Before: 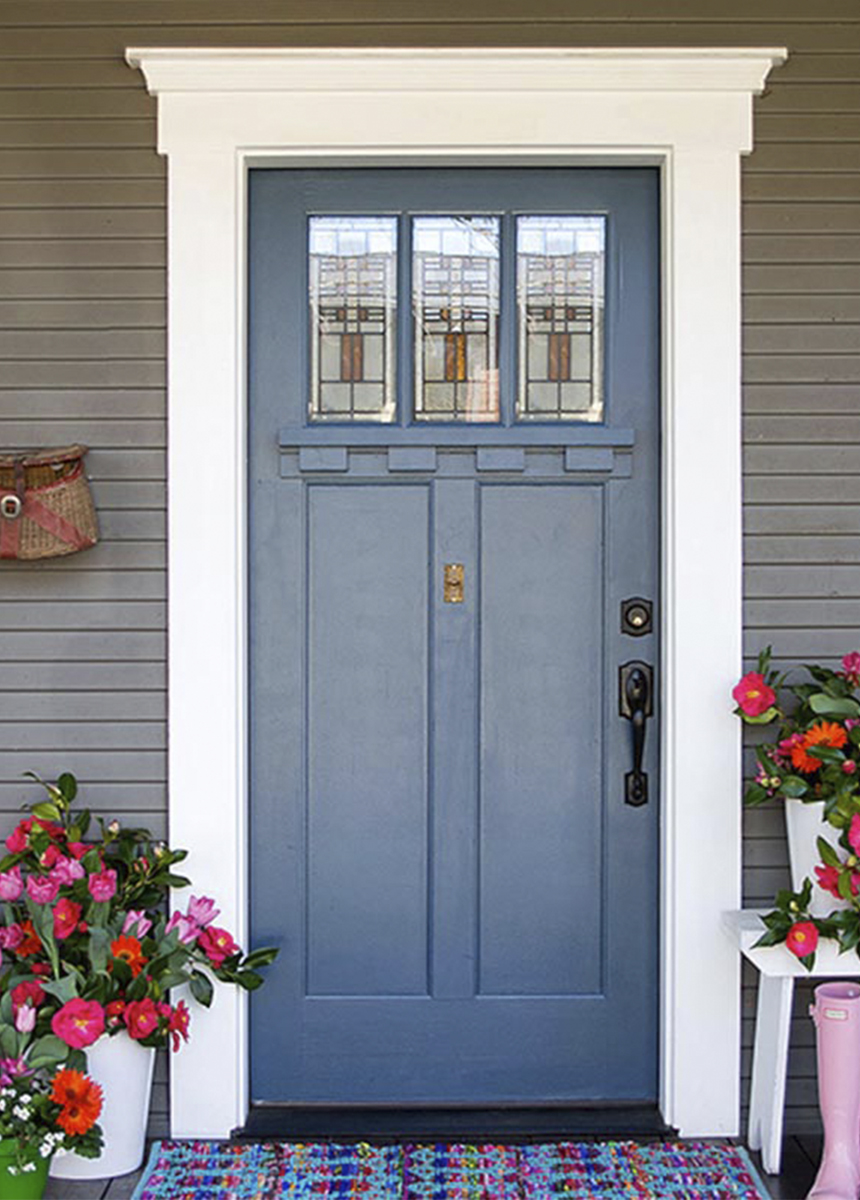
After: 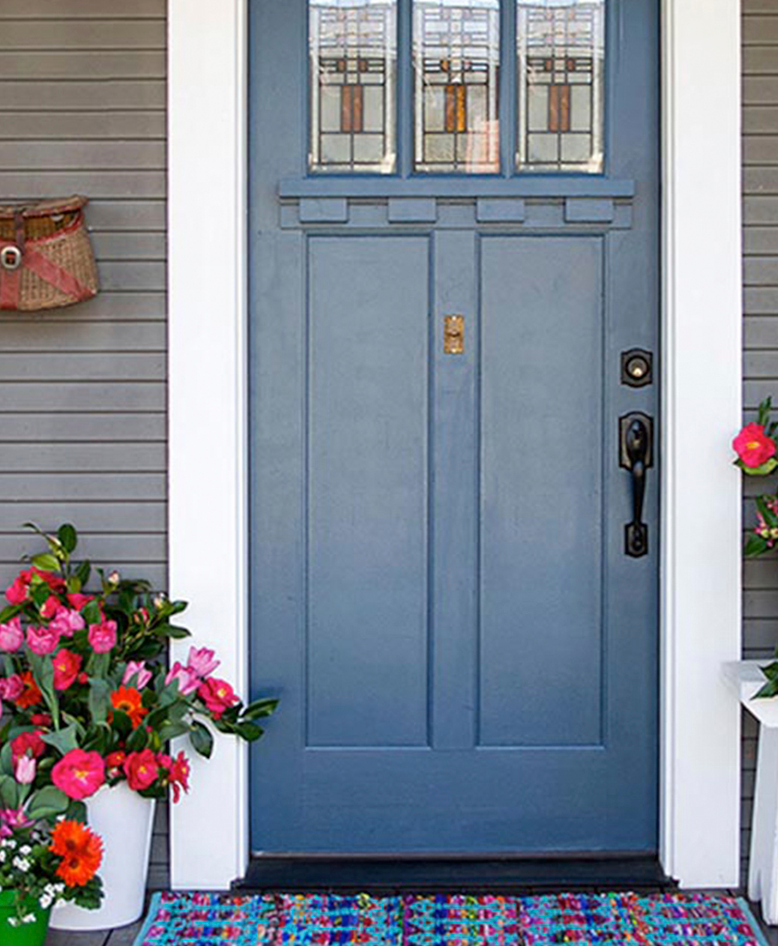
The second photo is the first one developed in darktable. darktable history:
crop: top 20.814%, right 9.47%, bottom 0.275%
